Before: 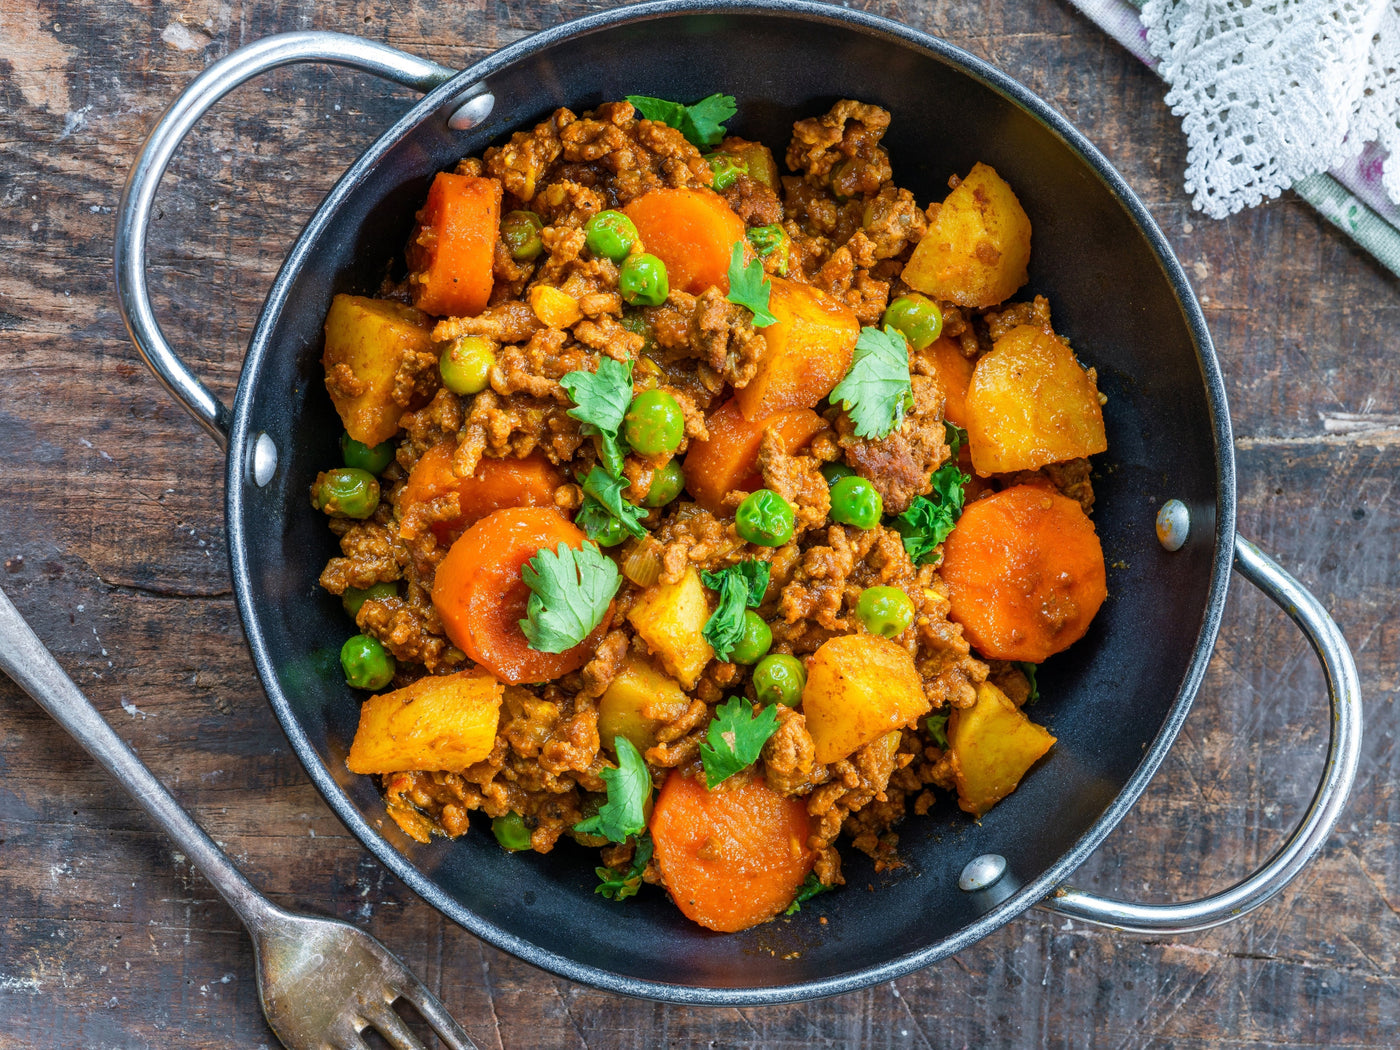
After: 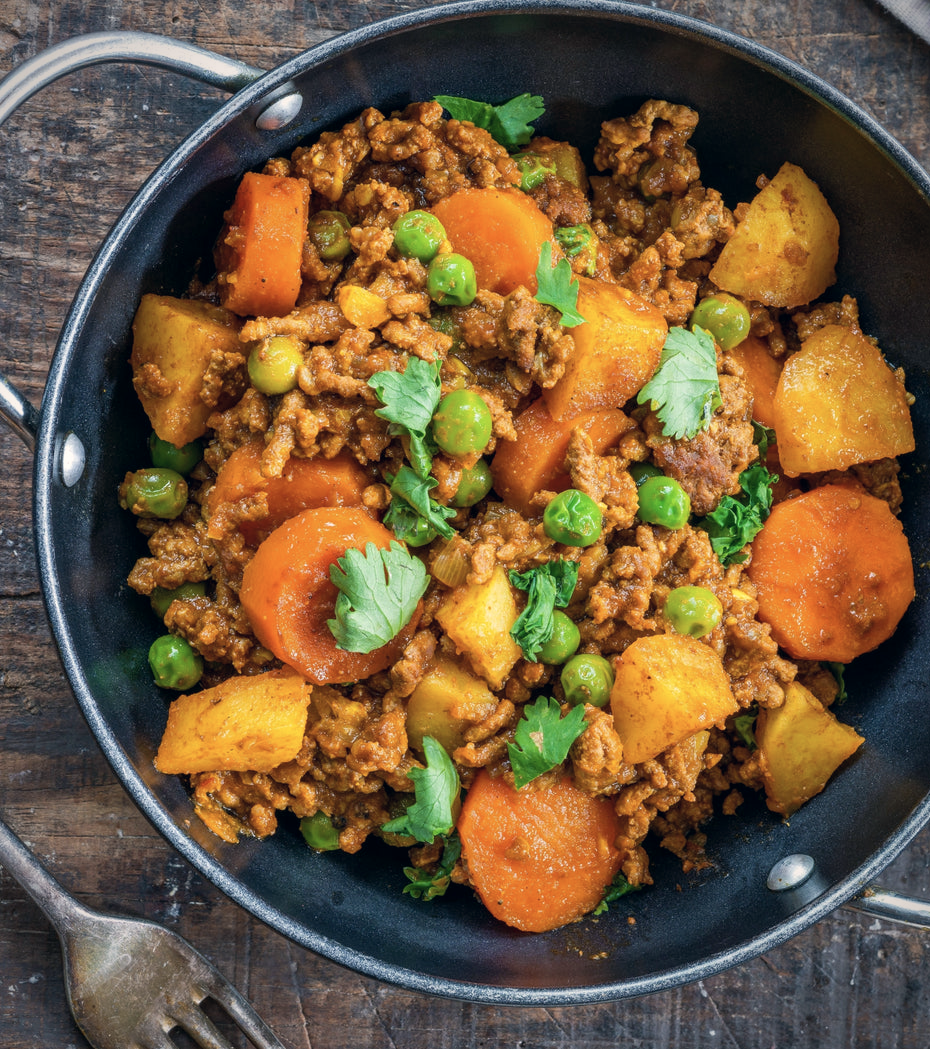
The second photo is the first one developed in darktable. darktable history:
crop and rotate: left 13.75%, right 19.759%
color correction: highlights a* 2.93, highlights b* 5, shadows a* -2.37, shadows b* -4.88, saturation 0.819
vignetting: fall-off radius 60.84%, brightness -0.635, saturation -0.011
